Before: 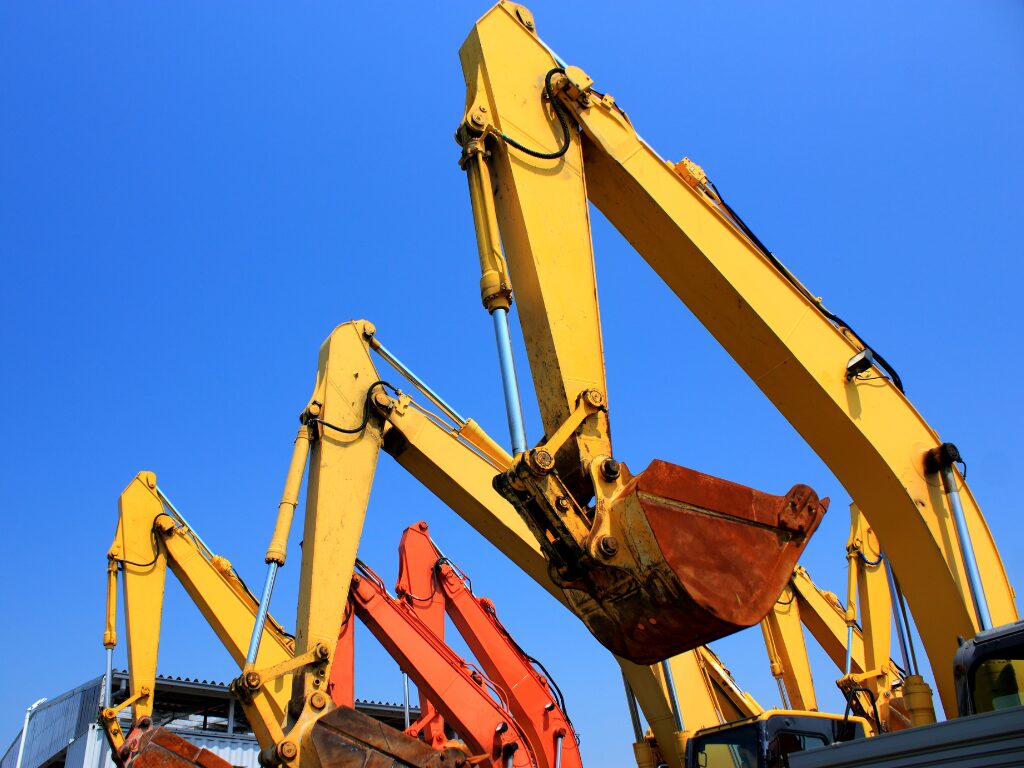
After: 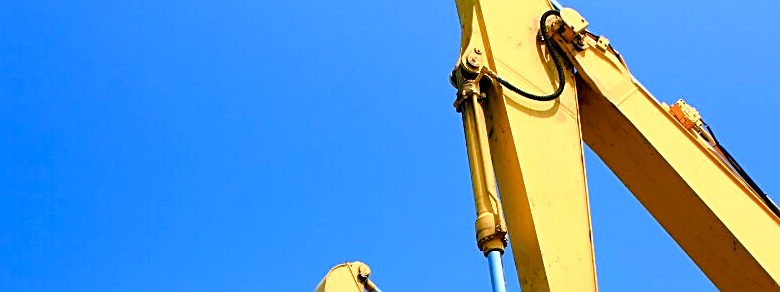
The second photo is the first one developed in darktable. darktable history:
crop: left 0.579%, top 7.627%, right 23.167%, bottom 54.275%
sharpen: on, module defaults
color balance rgb: perceptual saturation grading › global saturation 20%, perceptual saturation grading › highlights -50%, perceptual saturation grading › shadows 30%, perceptual brilliance grading › global brilliance 10%, perceptual brilliance grading › shadows 15%
